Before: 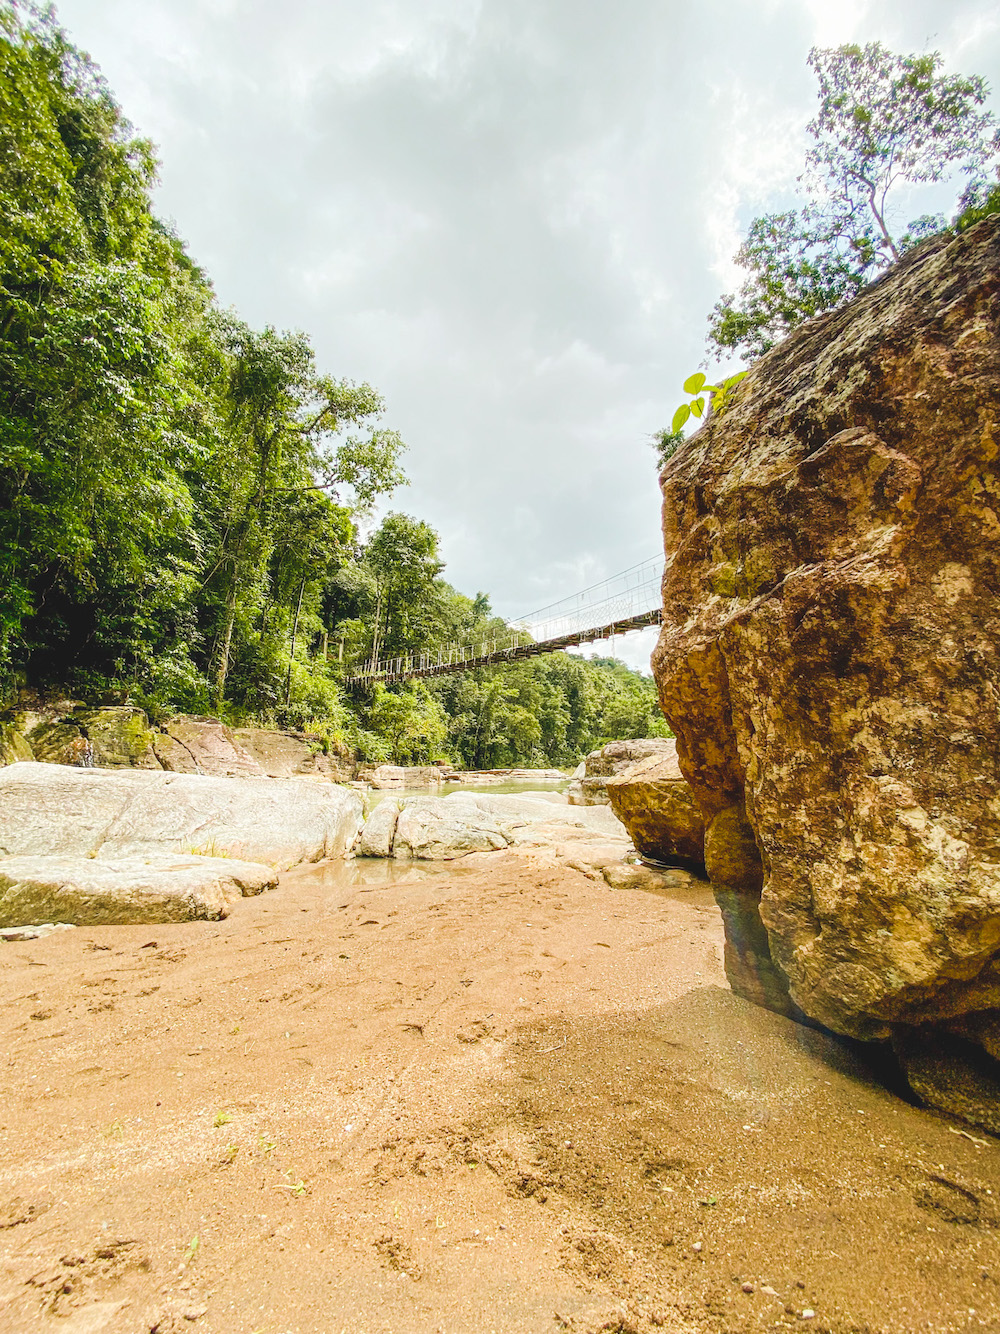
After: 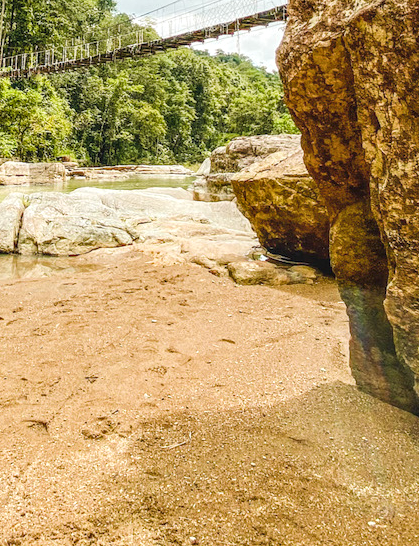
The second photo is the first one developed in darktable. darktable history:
local contrast: detail 130%
crop: left 37.554%, top 45.308%, right 20.51%, bottom 13.694%
